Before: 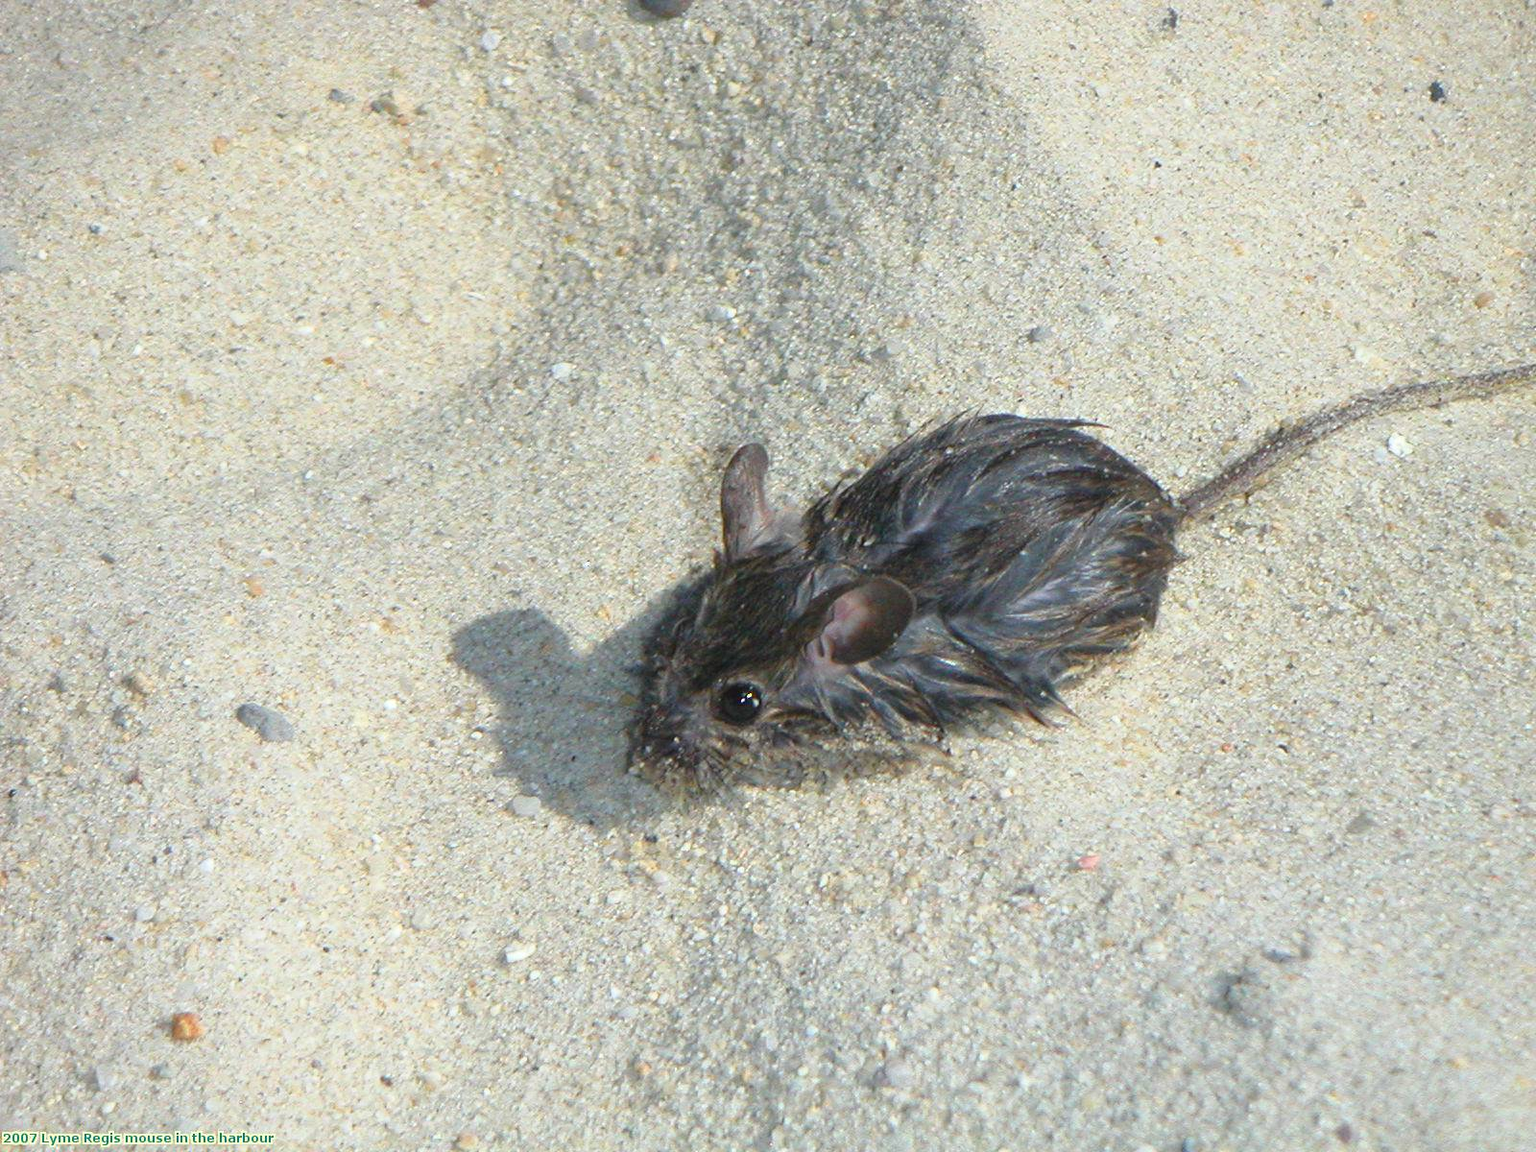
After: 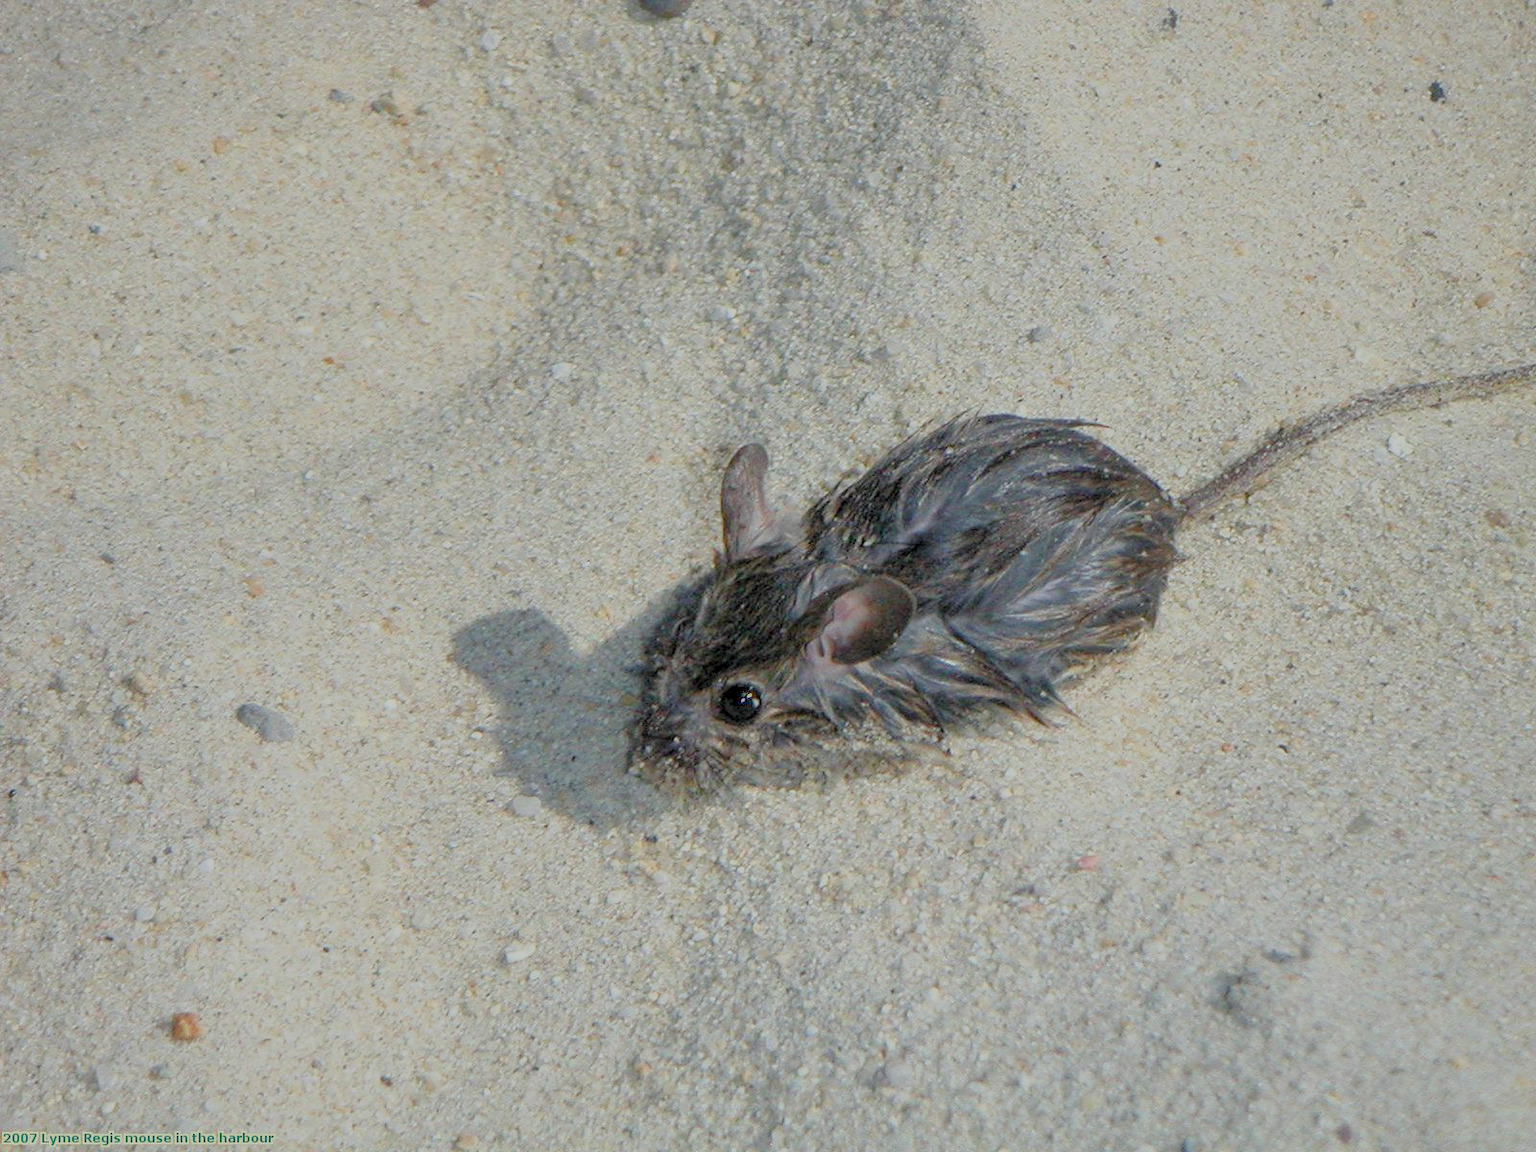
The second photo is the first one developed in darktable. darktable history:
levels: levels [0, 0.474, 0.947]
exposure: black level correction 0, exposure 0.498 EV, compensate highlight preservation false
filmic rgb: black relative exposure -4.5 EV, white relative exposure 6.59 EV, hardness 1.84, contrast 0.51
shadows and highlights: radius 262.09, soften with gaussian
local contrast: on, module defaults
